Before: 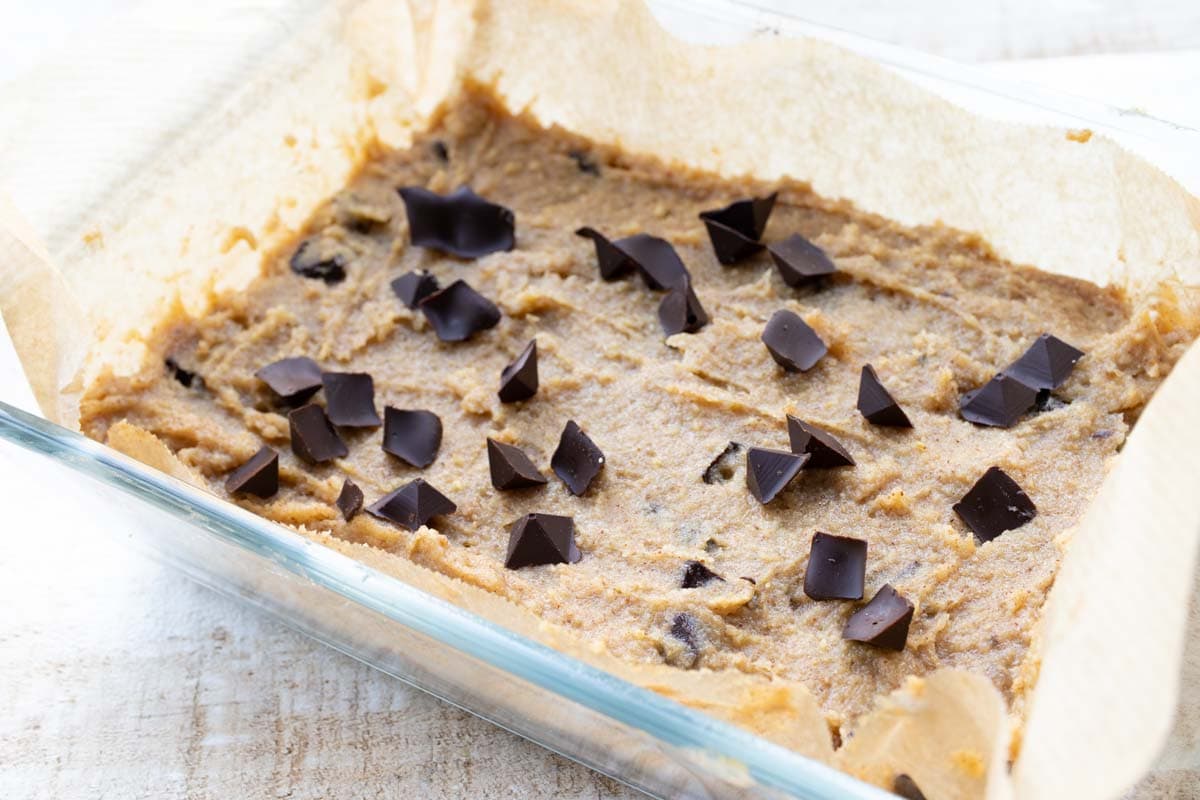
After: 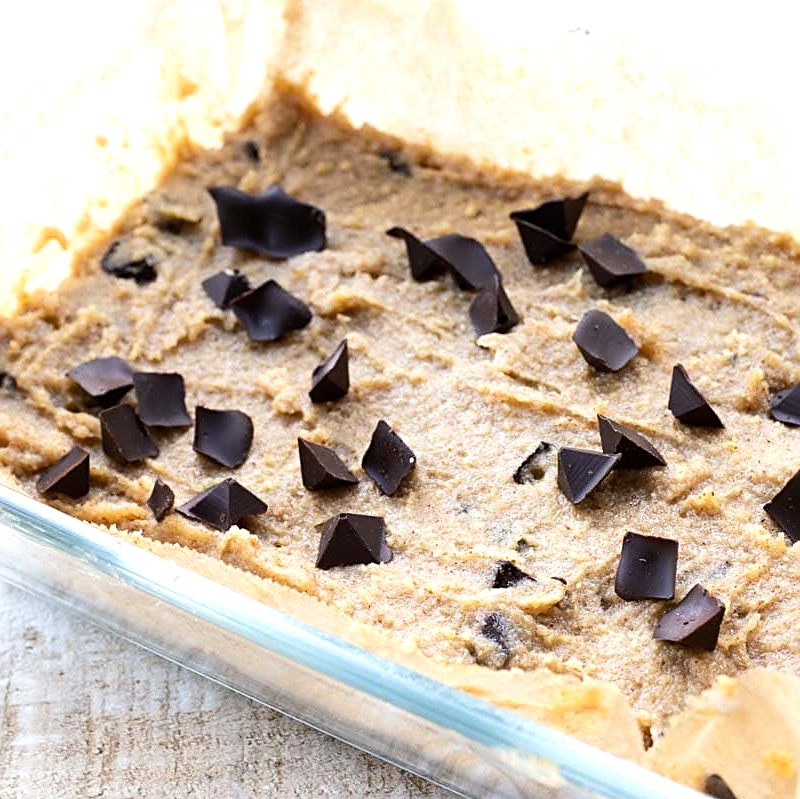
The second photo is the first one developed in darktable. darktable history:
color balance rgb: linear chroma grading › global chroma -0.67%, saturation formula JzAzBz (2021)
tone equalizer: -8 EV -0.417 EV, -7 EV -0.389 EV, -6 EV -0.333 EV, -5 EV -0.222 EV, -3 EV 0.222 EV, -2 EV 0.333 EV, -1 EV 0.389 EV, +0 EV 0.417 EV, edges refinement/feathering 500, mask exposure compensation -1.57 EV, preserve details no
sharpen: on, module defaults
crop and rotate: left 15.754%, right 17.579%
